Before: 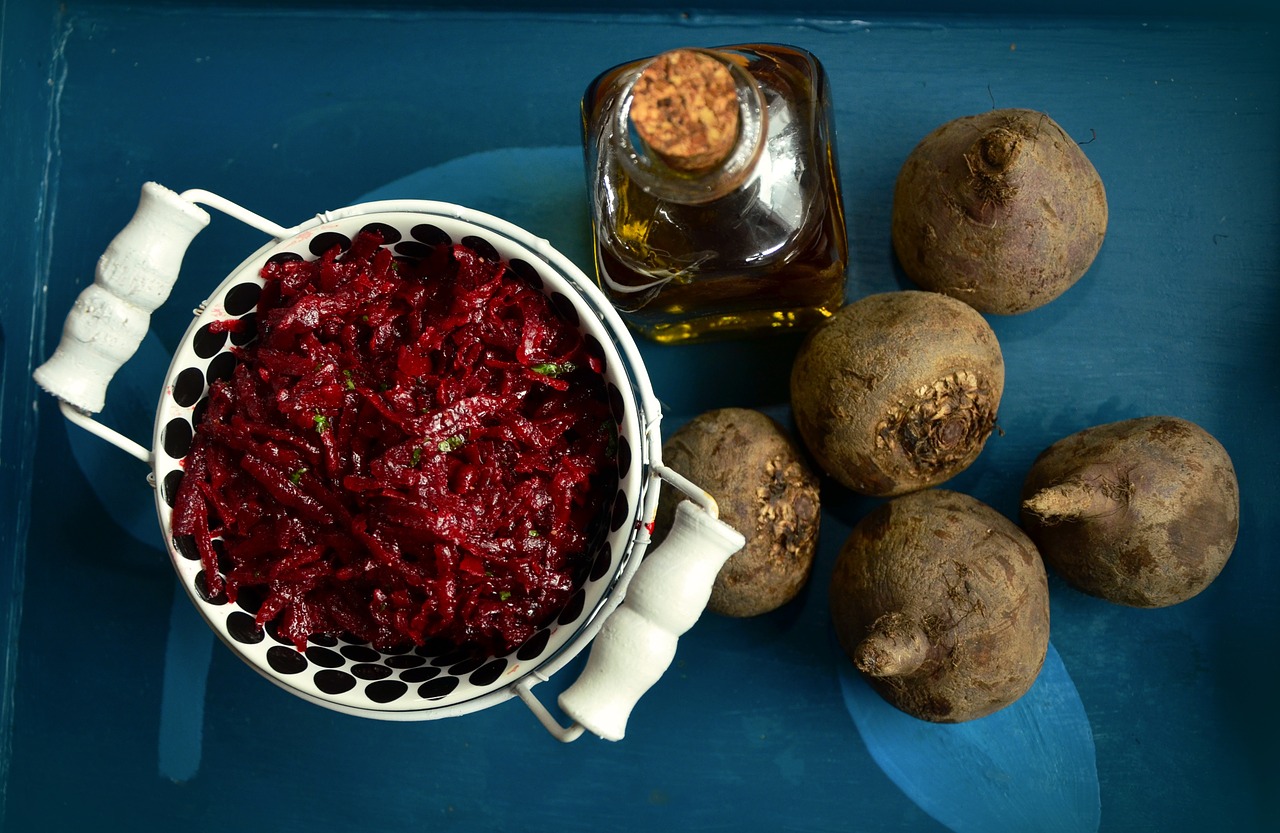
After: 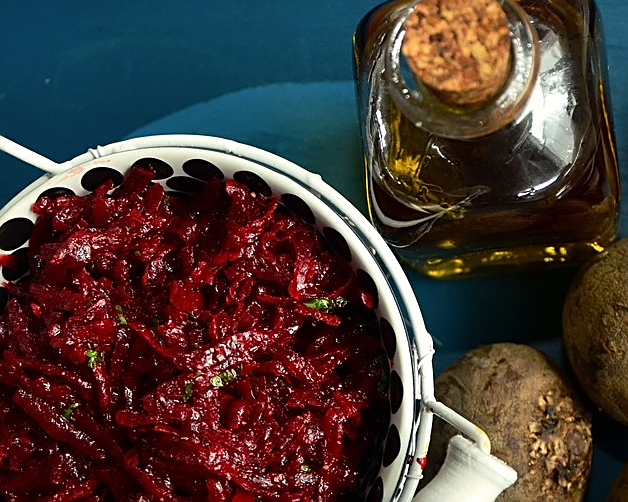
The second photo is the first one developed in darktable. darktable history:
sharpen: amount 0.49
crop: left 17.817%, top 7.921%, right 33.109%, bottom 31.778%
